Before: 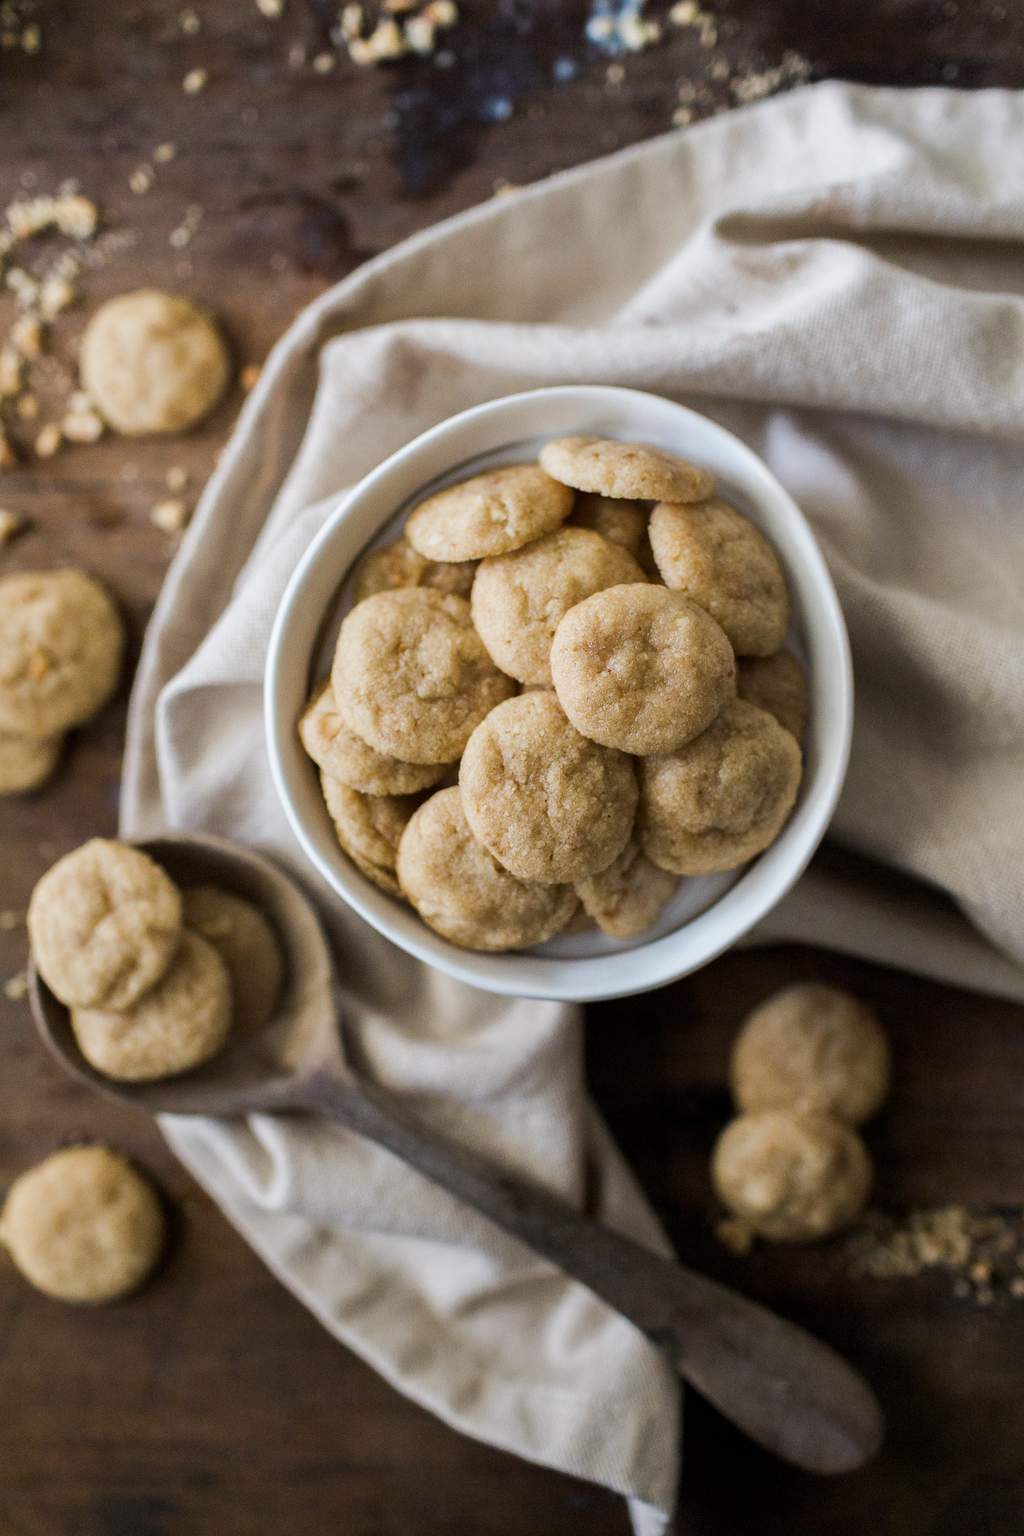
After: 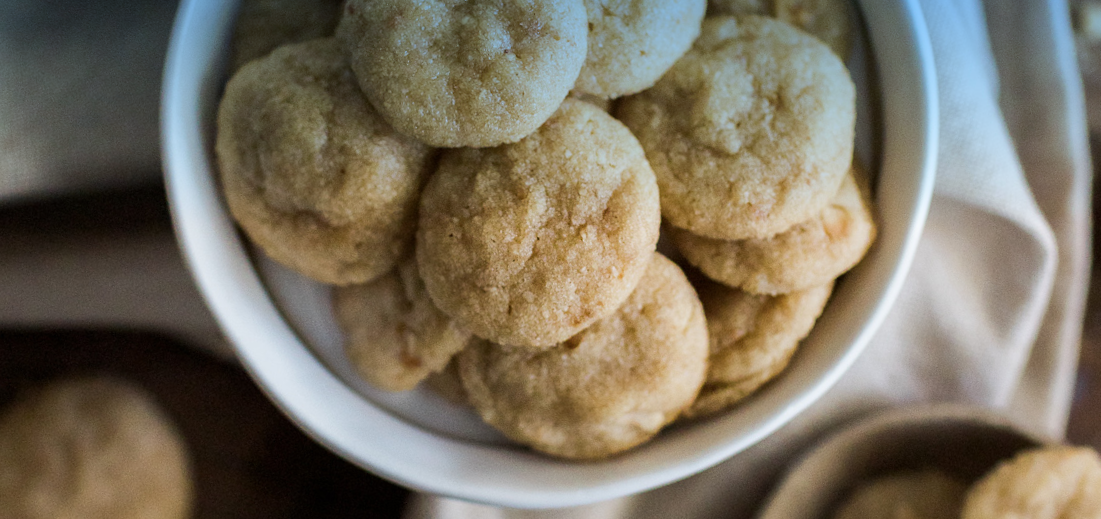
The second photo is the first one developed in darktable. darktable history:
graduated density: density 2.02 EV, hardness 44%, rotation 0.374°, offset 8.21, hue 208.8°, saturation 97%
rotate and perspective: rotation 0.128°, lens shift (vertical) -0.181, lens shift (horizontal) -0.044, shear 0.001, automatic cropping off
crop and rotate: angle 16.12°, top 30.835%, bottom 35.653%
